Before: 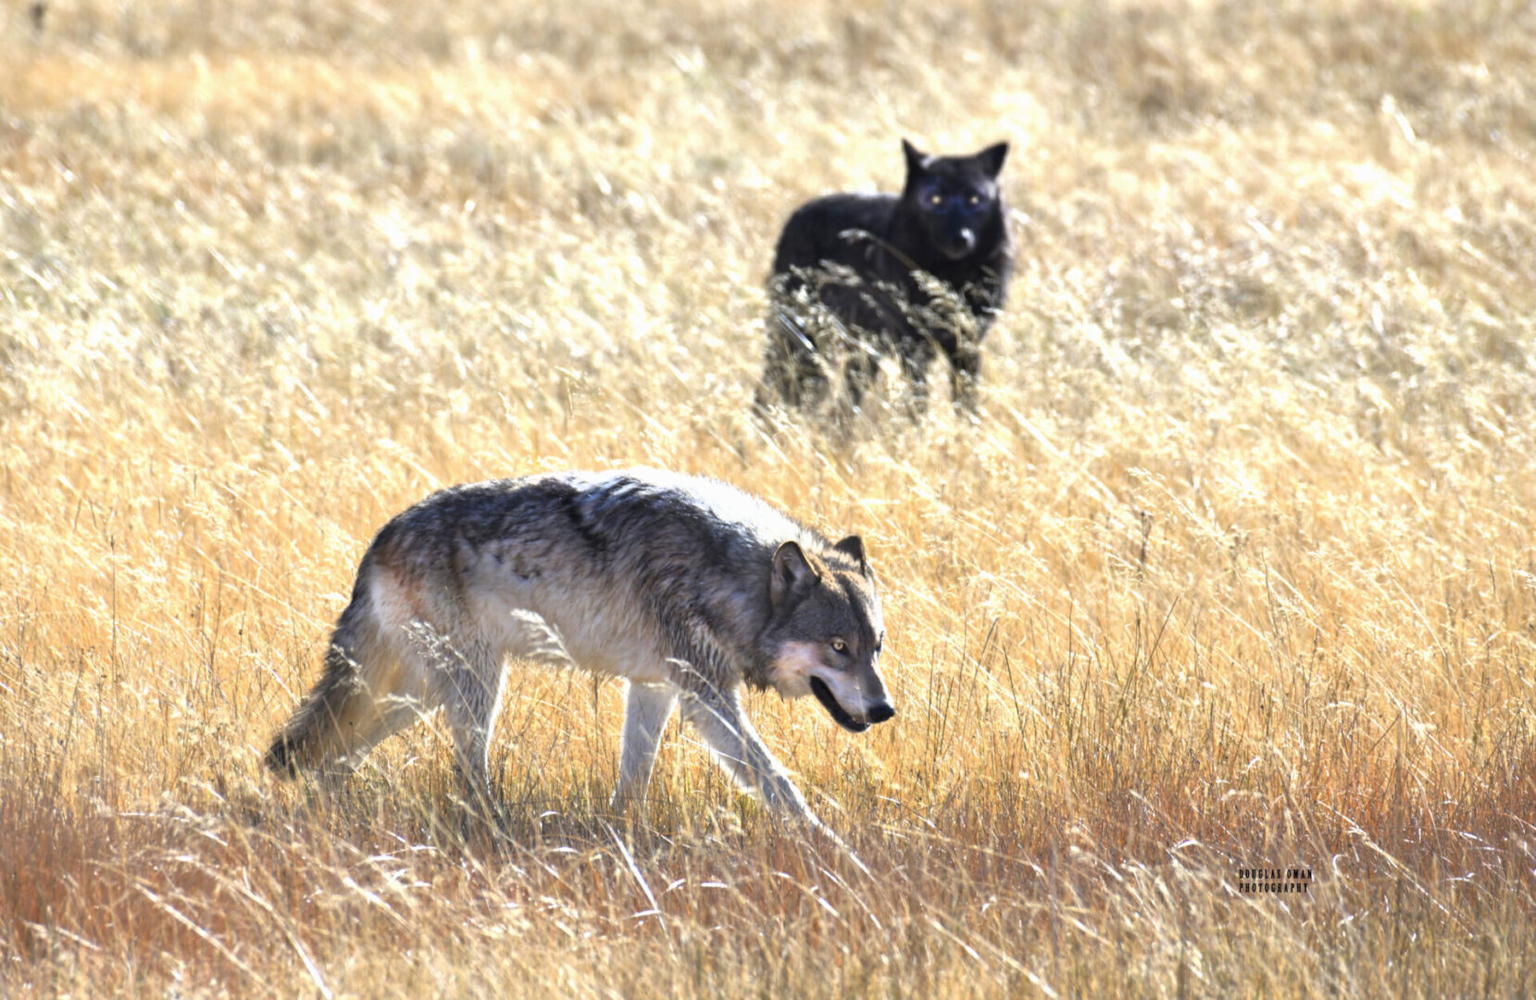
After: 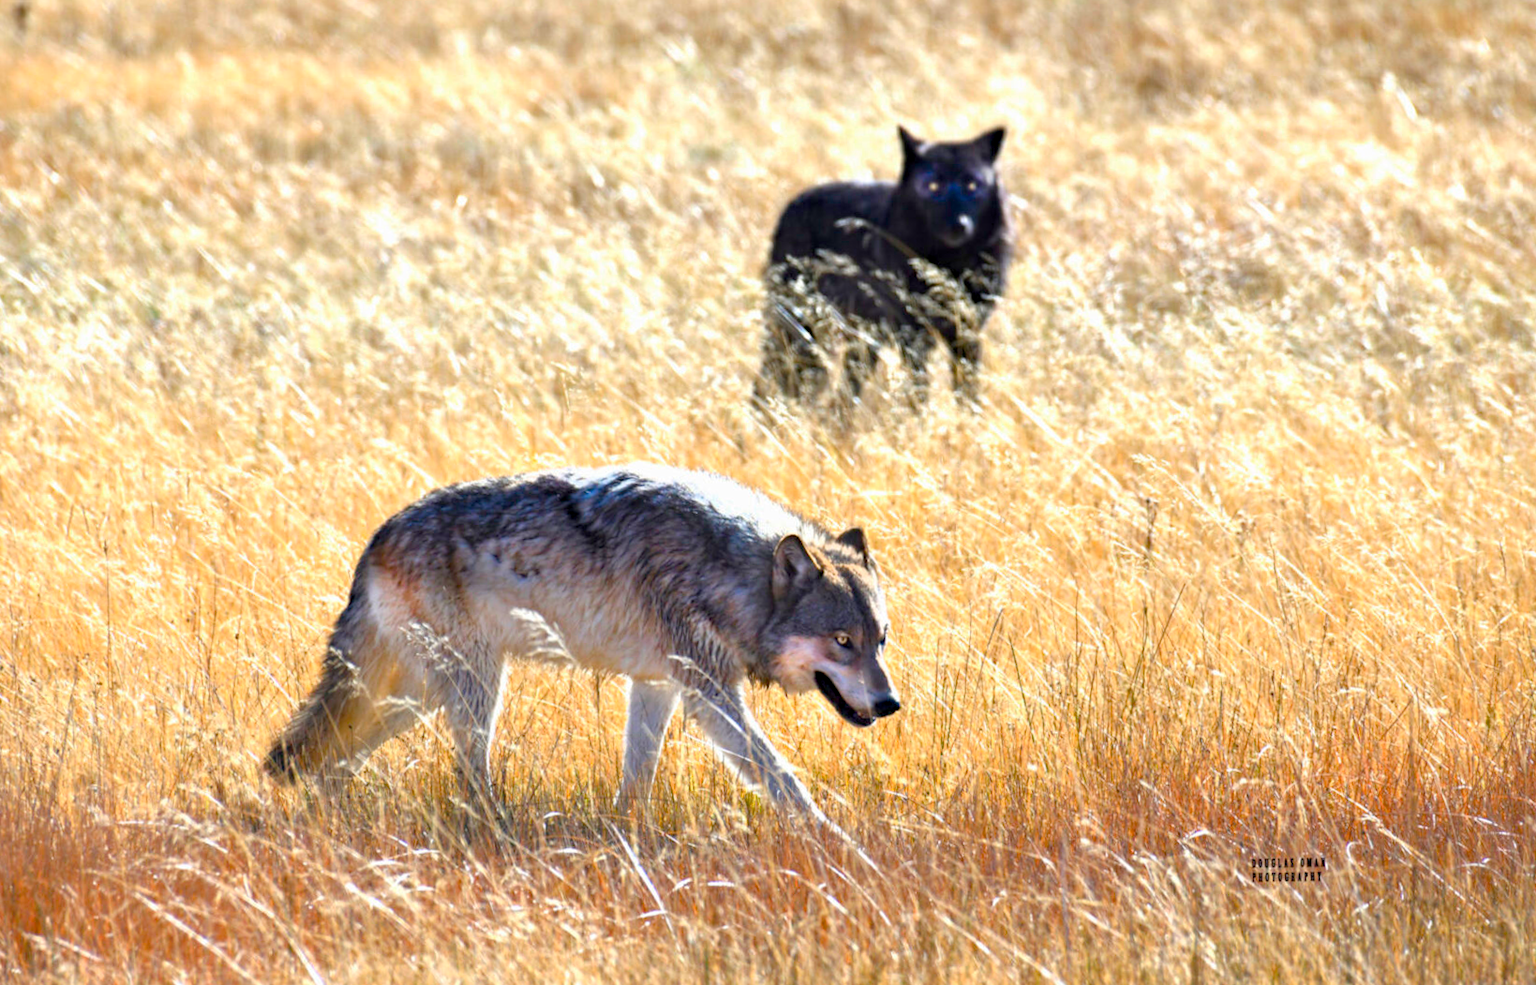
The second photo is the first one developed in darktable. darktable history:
color balance rgb: perceptual saturation grading › global saturation 35%, perceptual saturation grading › highlights -30%, perceptual saturation grading › shadows 35%, perceptual brilliance grading › global brilliance 3%, perceptual brilliance grading › highlights -3%, perceptual brilliance grading › shadows 3%
haze removal: compatibility mode true, adaptive false
rotate and perspective: rotation -1°, crop left 0.011, crop right 0.989, crop top 0.025, crop bottom 0.975
exposure: compensate highlight preservation false
